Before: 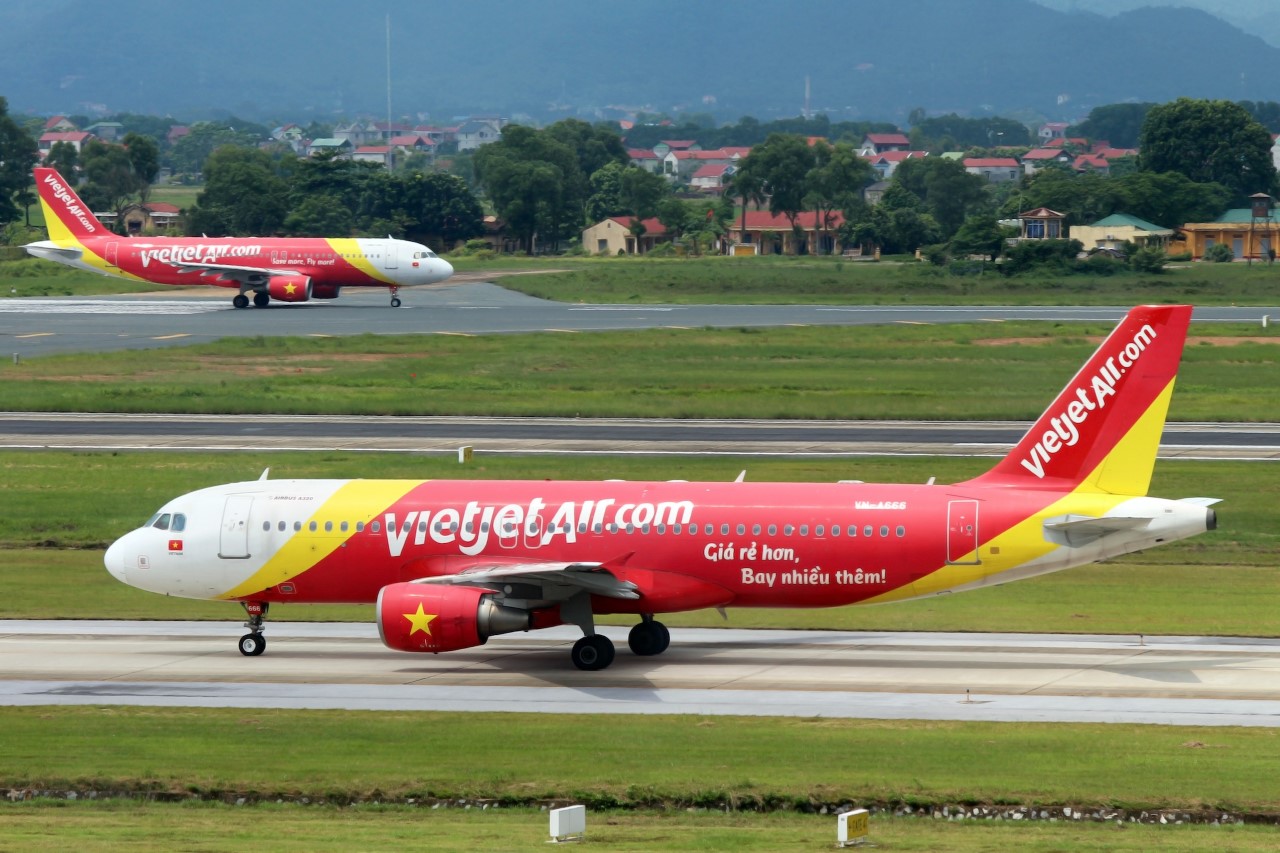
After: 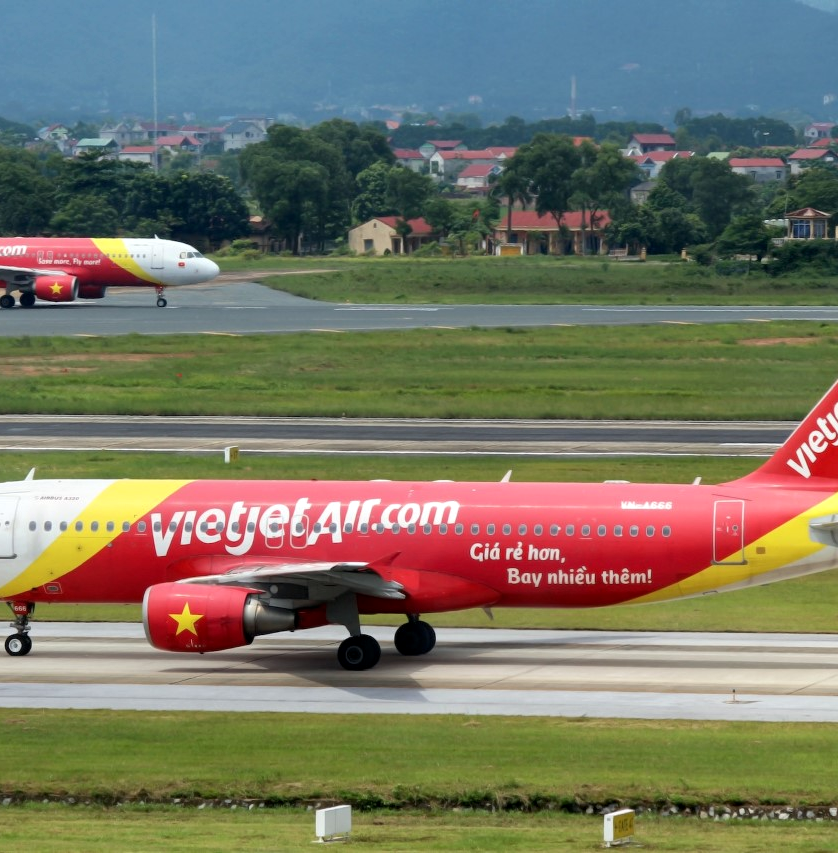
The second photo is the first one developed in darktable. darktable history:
crop and rotate: left 18.318%, right 16.187%
local contrast: highlights 104%, shadows 98%, detail 119%, midtone range 0.2
